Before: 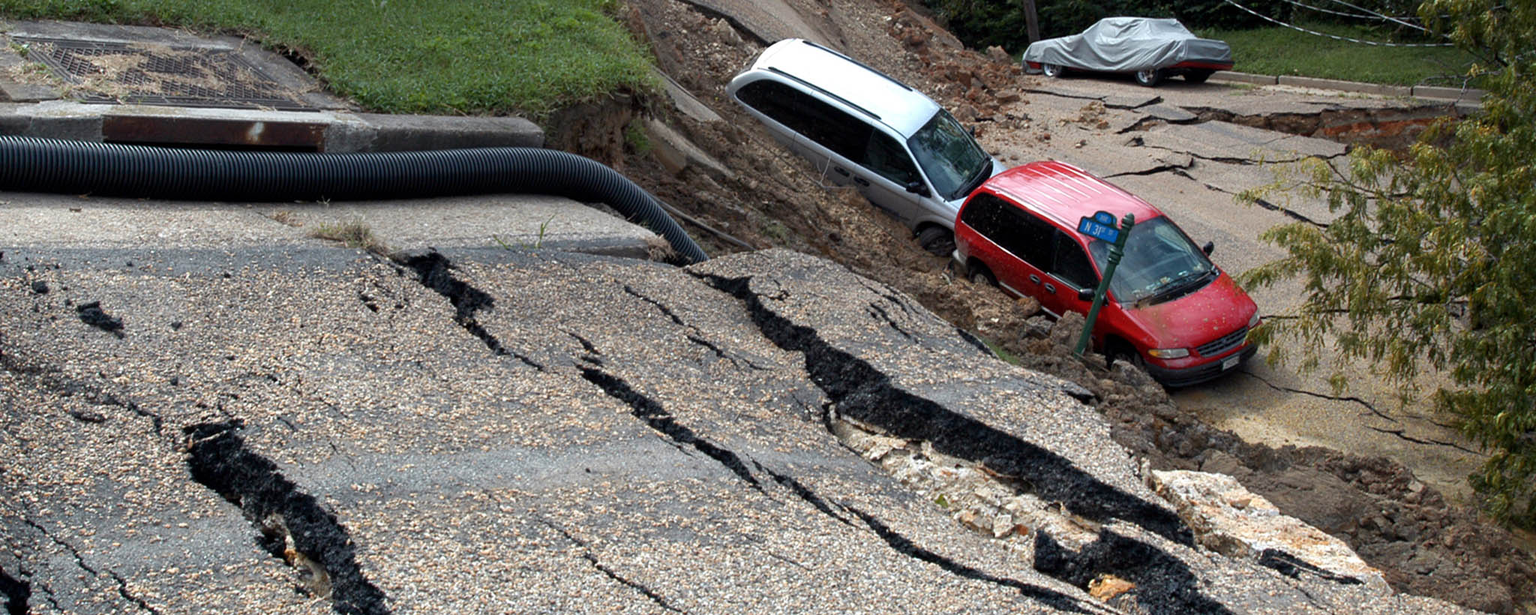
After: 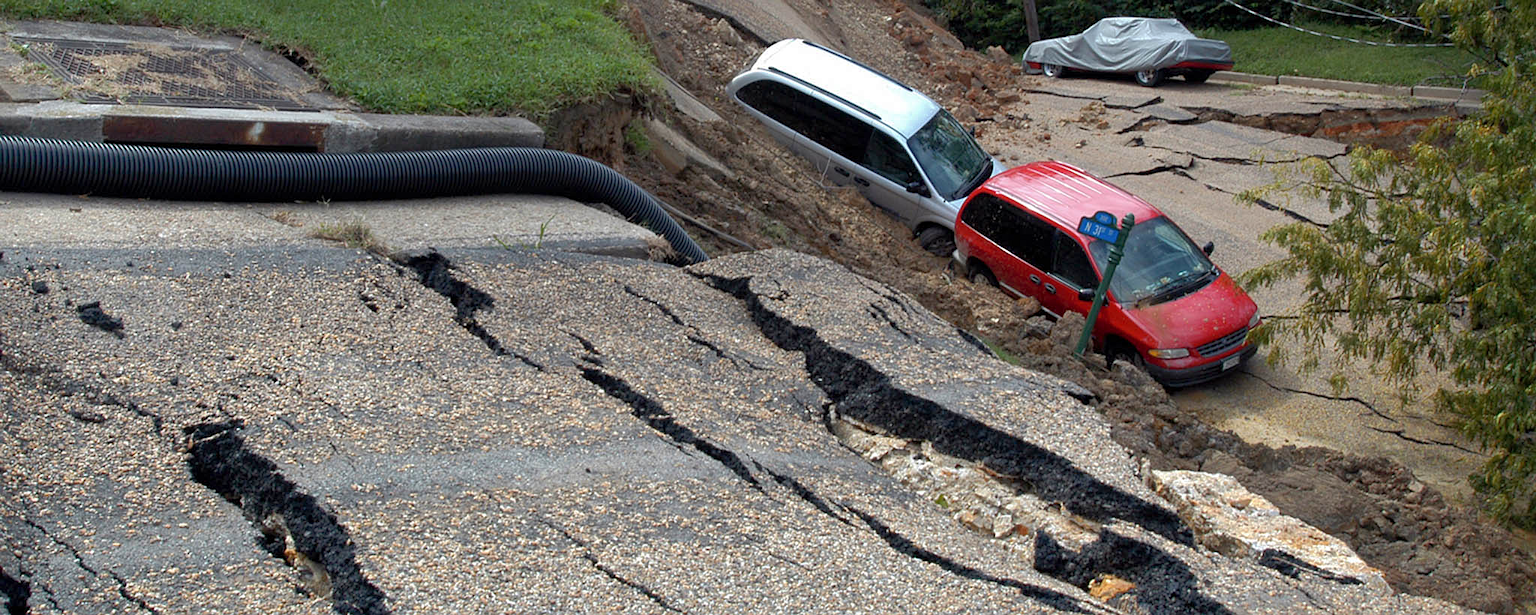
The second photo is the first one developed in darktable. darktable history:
sharpen: radius 1.272, amount 0.305, threshold 0
shadows and highlights: on, module defaults
